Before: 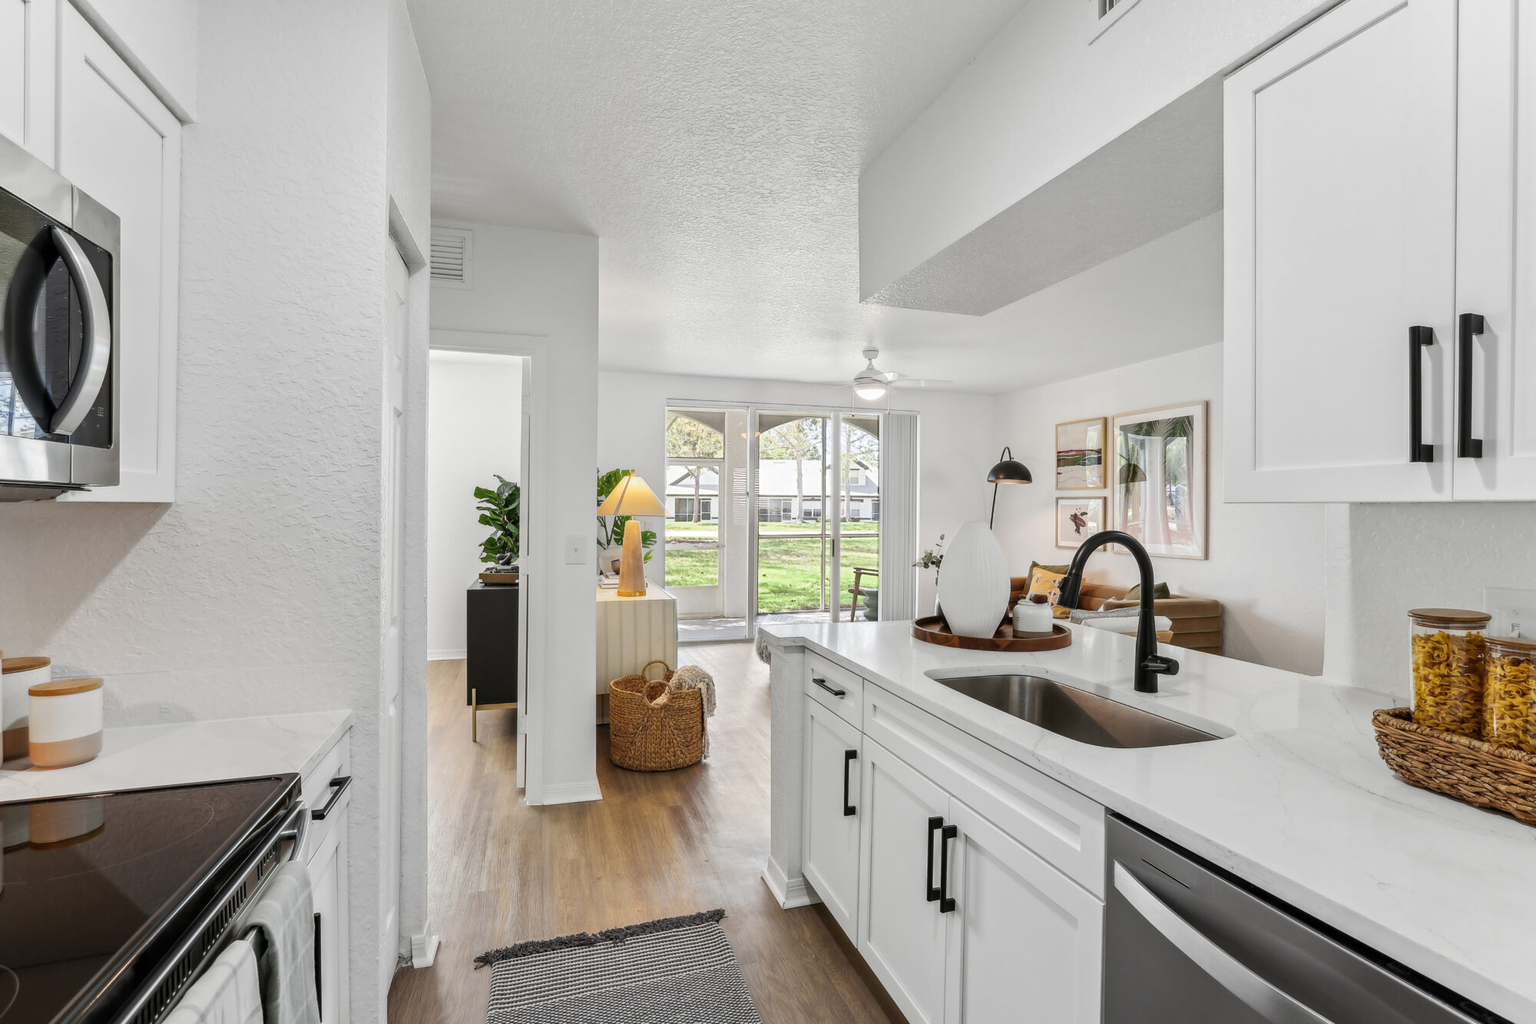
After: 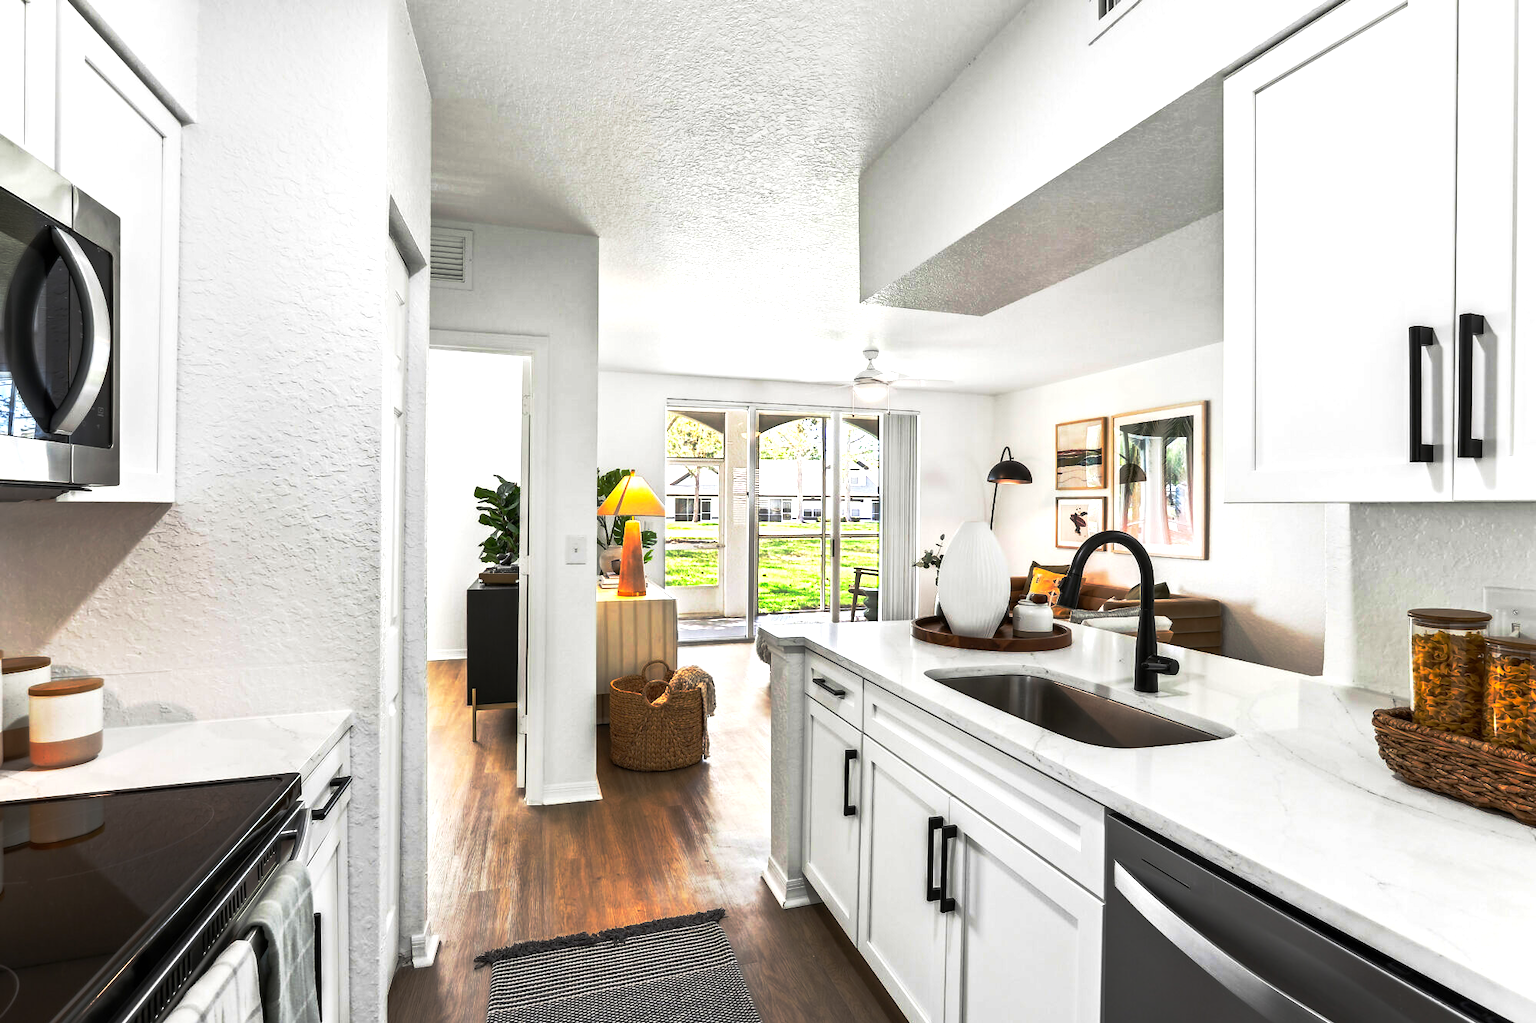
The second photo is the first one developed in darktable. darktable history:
base curve: curves: ch0 [(0, 0) (0.564, 0.291) (0.802, 0.731) (1, 1)], preserve colors none
contrast brightness saturation: contrast 0.038, saturation 0.071
exposure: black level correction 0, exposure 0.678 EV, compensate highlight preservation false
